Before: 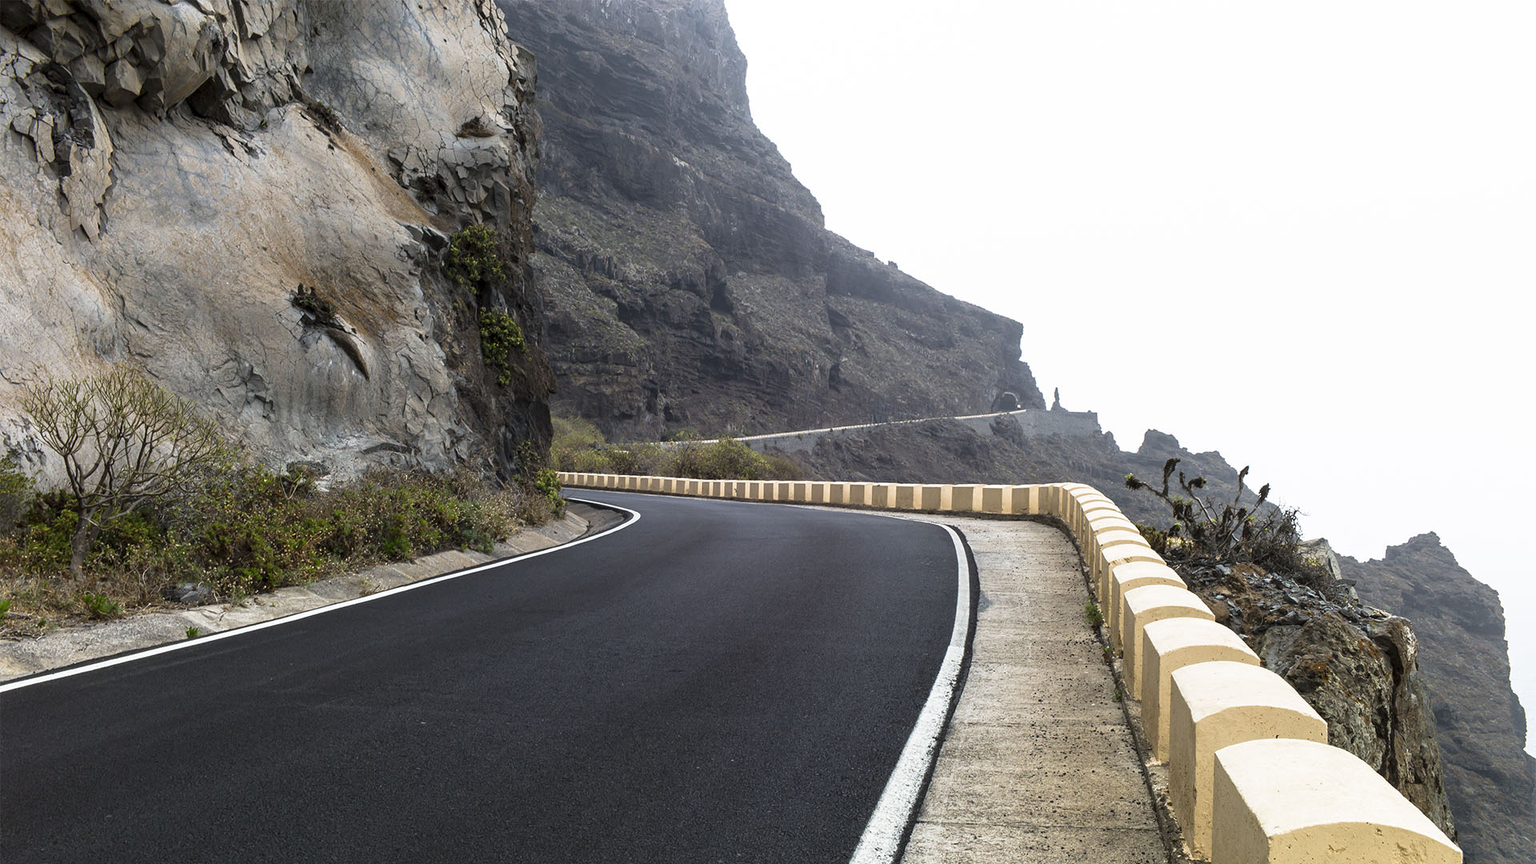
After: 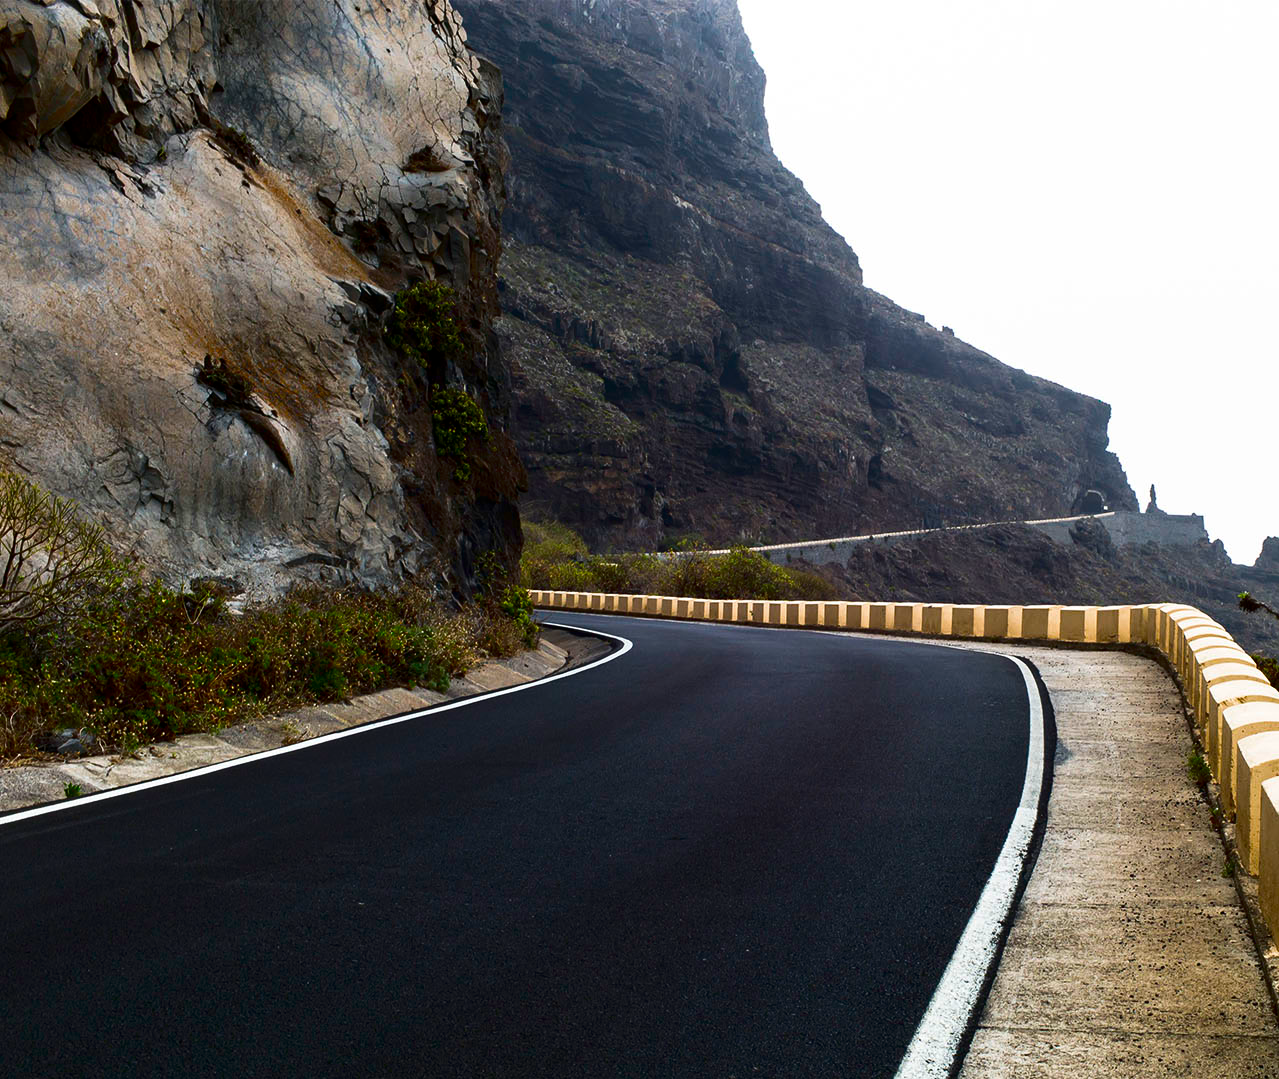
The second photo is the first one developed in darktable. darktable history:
contrast brightness saturation: contrast 0.13, brightness -0.24, saturation 0.14
crop and rotate: left 8.786%, right 24.548%
color balance rgb: perceptual saturation grading › global saturation 25%, global vibrance 20%
